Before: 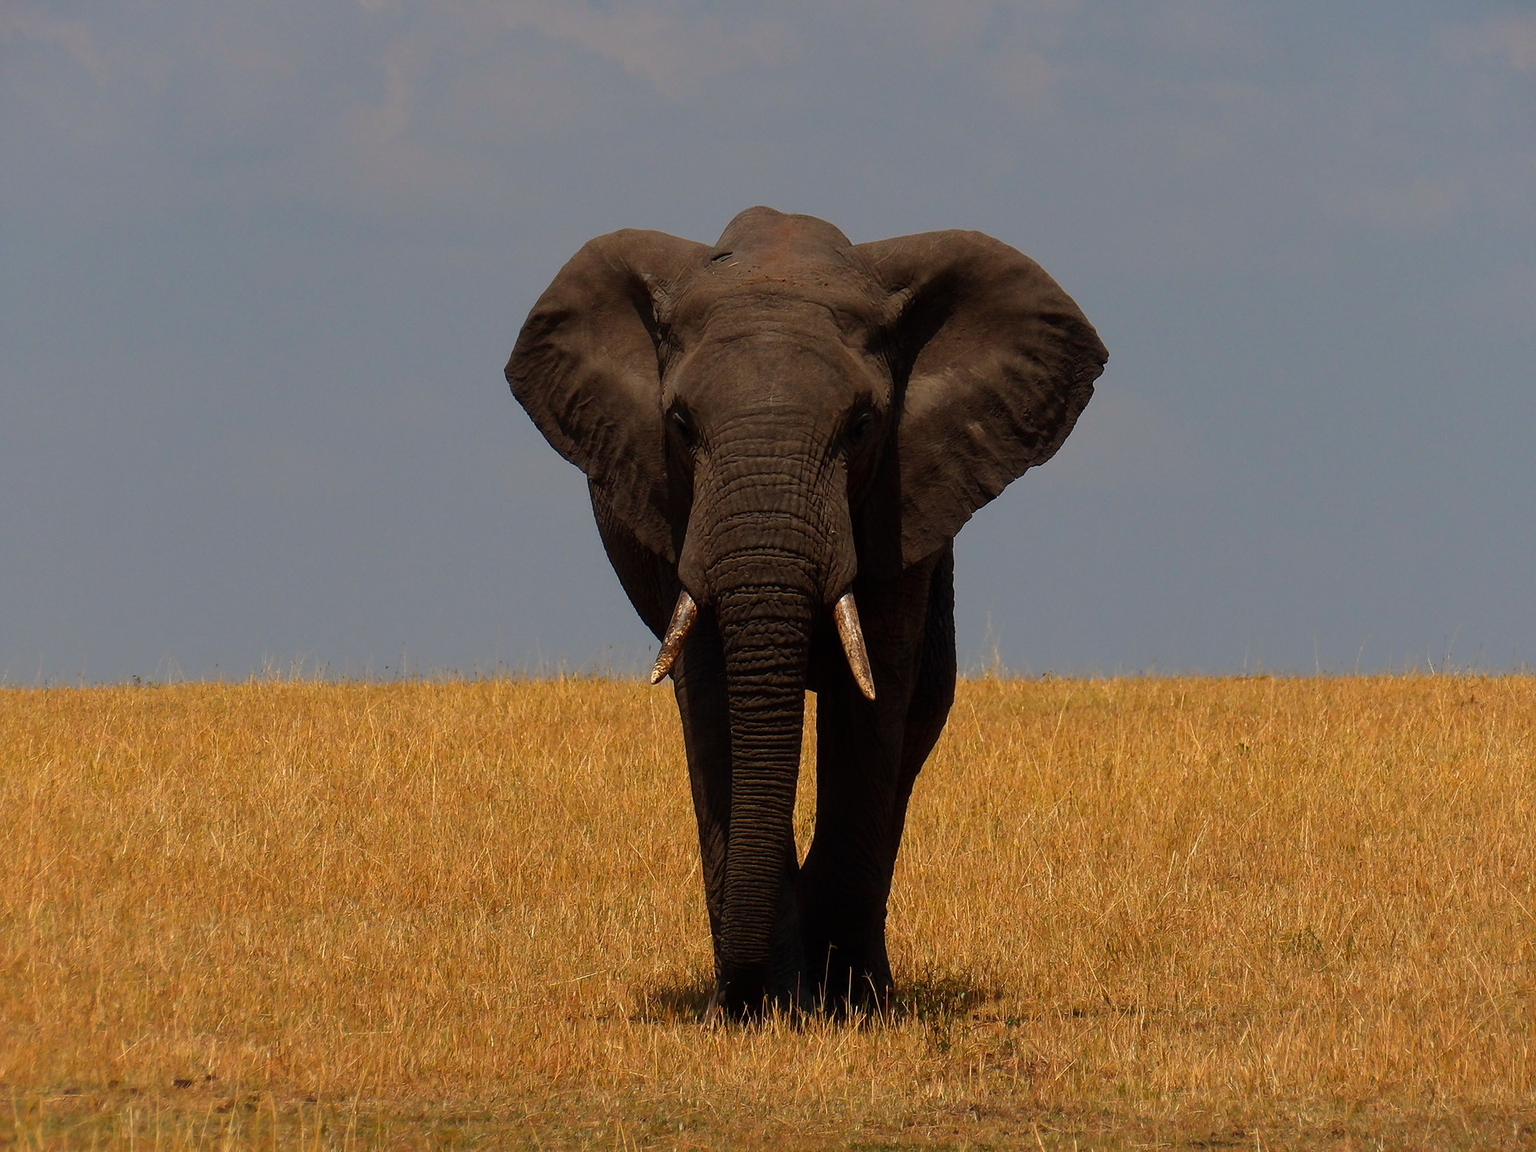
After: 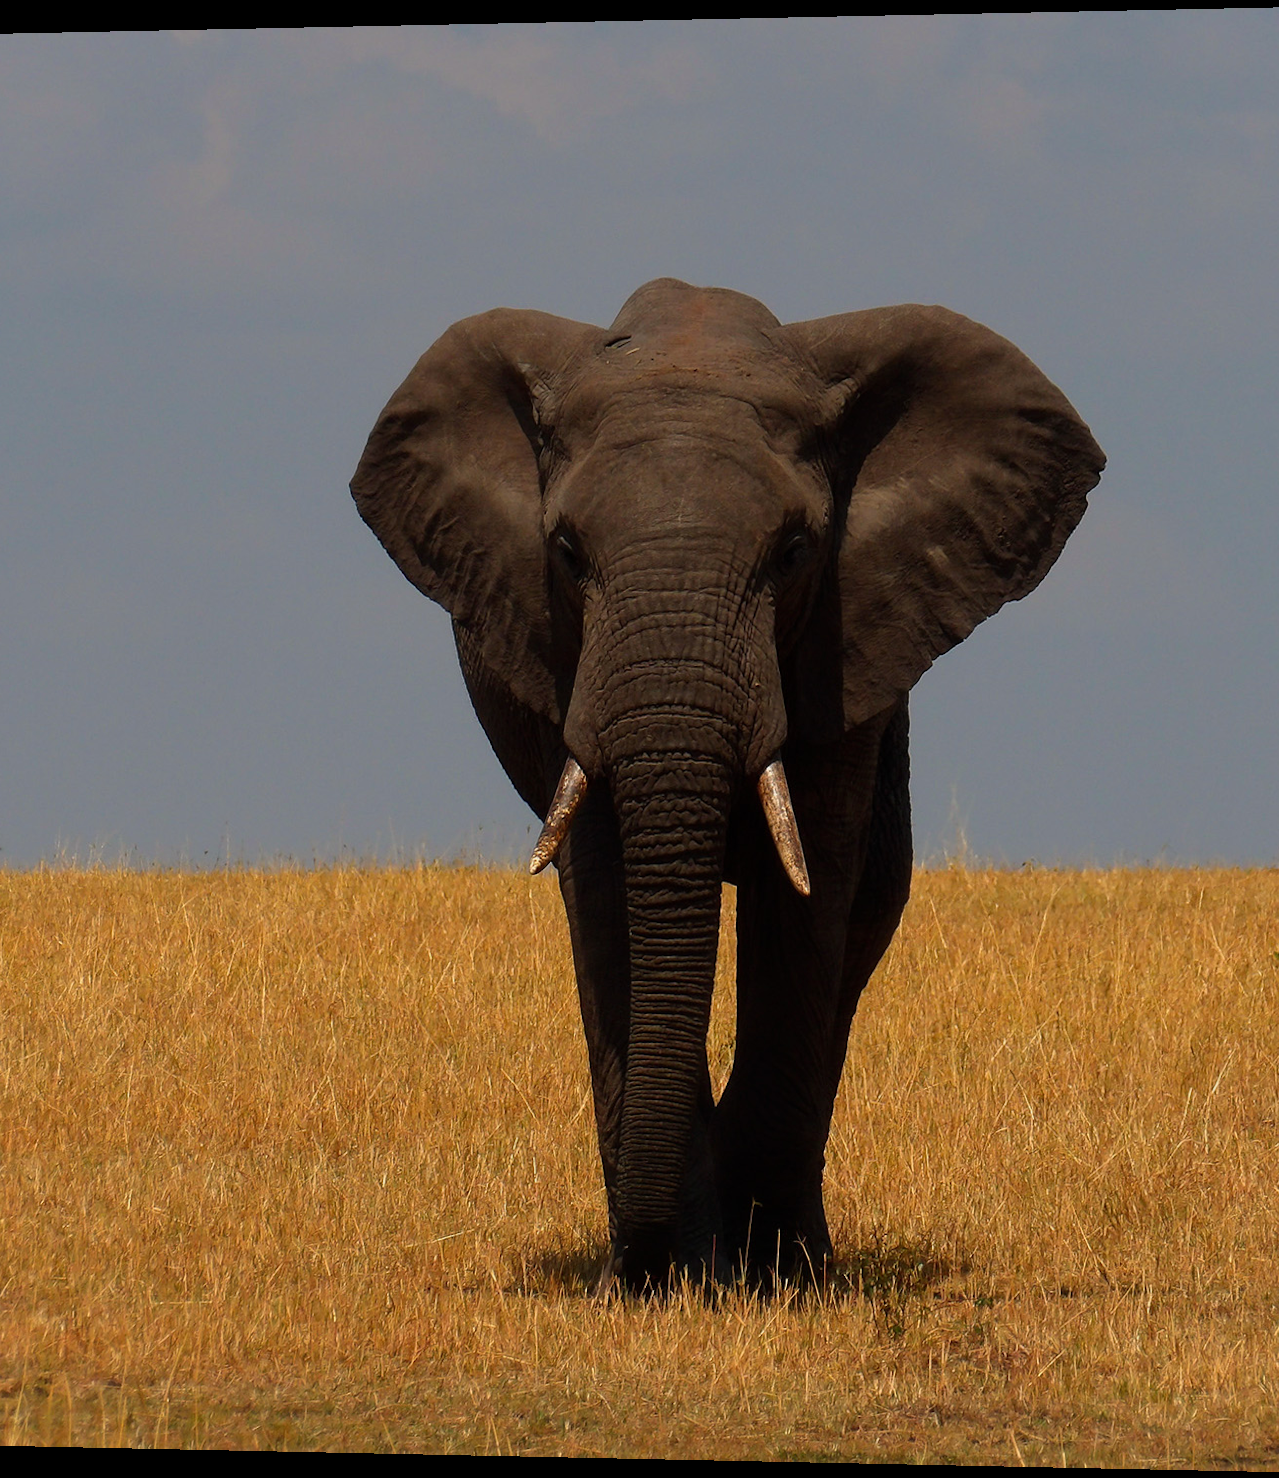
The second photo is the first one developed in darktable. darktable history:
rotate and perspective: lens shift (horizontal) -0.055, automatic cropping off
crop and rotate: left 13.537%, right 19.796%
